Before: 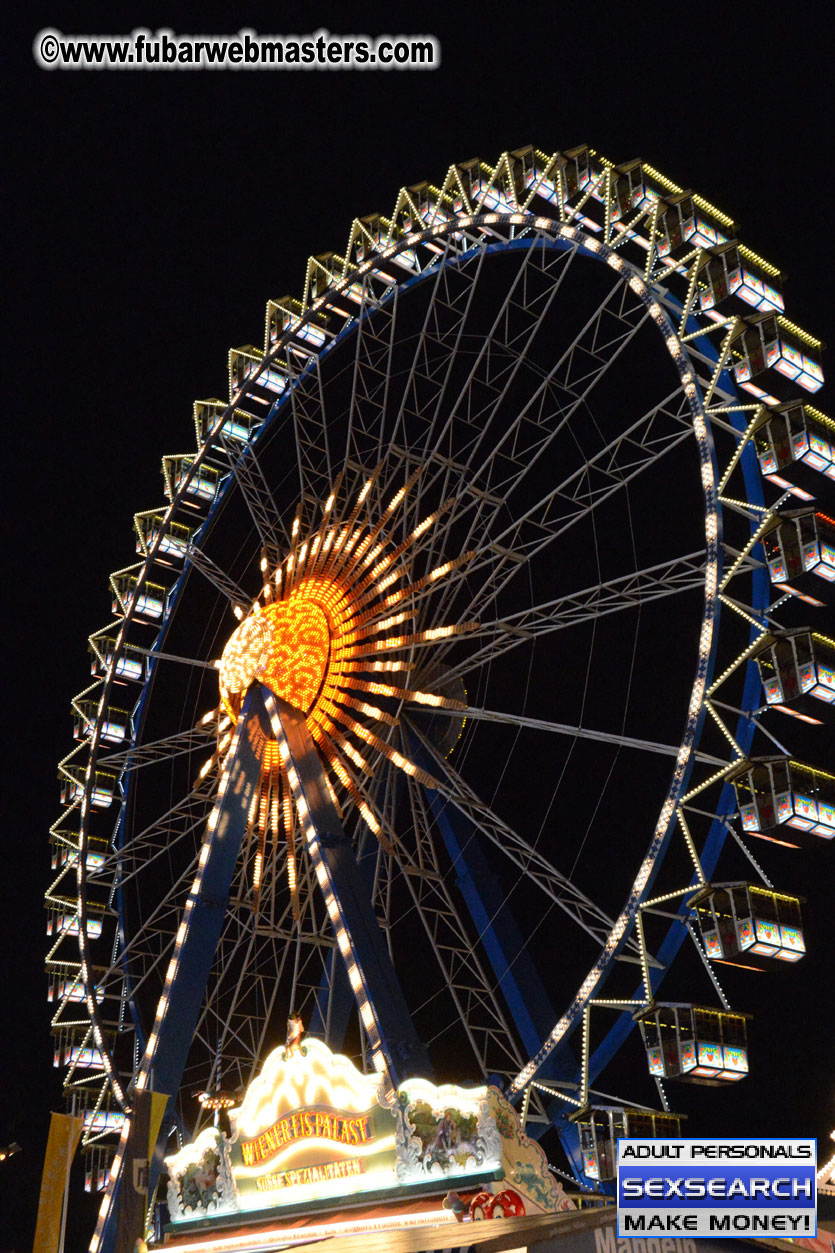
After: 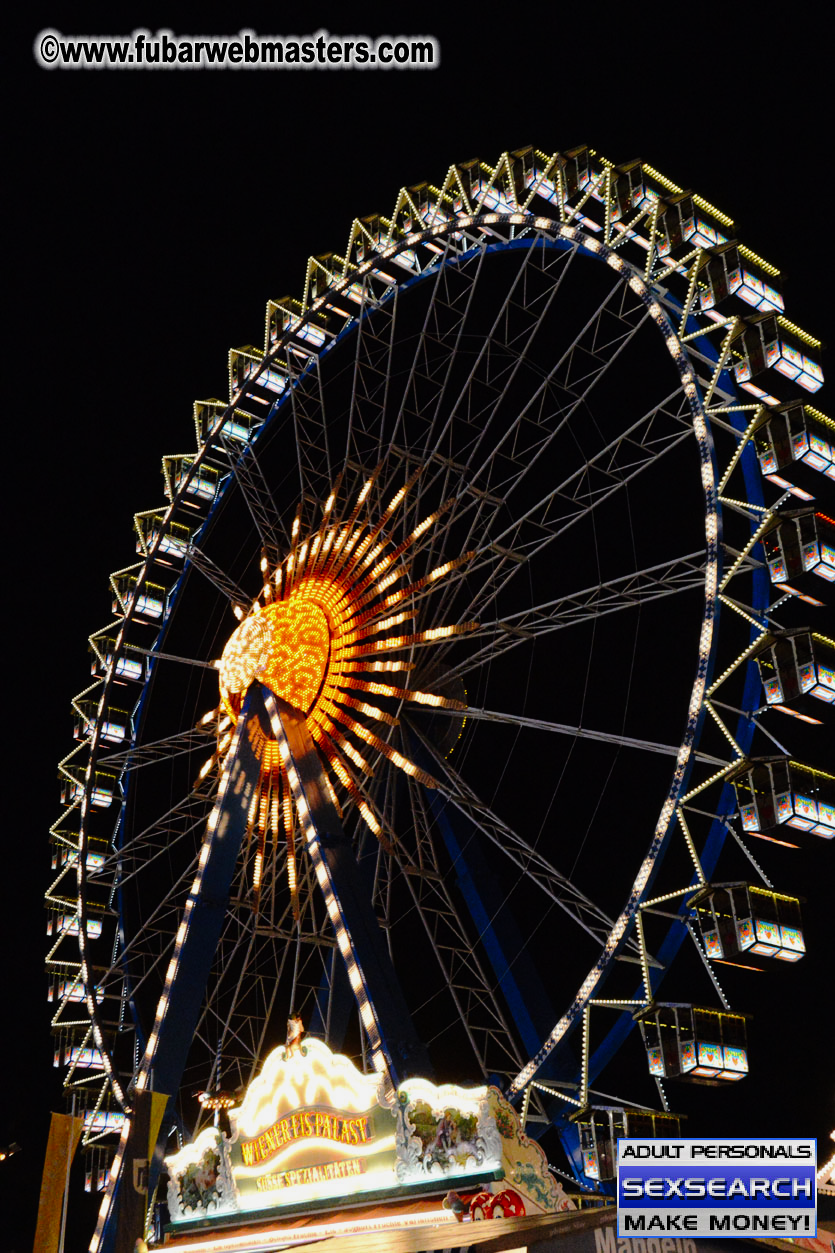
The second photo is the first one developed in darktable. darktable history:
tone curve: curves: ch0 [(0, 0) (0.181, 0.087) (0.498, 0.485) (0.78, 0.742) (0.993, 0.954)]; ch1 [(0, 0) (0.311, 0.149) (0.395, 0.349) (0.488, 0.477) (0.612, 0.641) (1, 1)]; ch2 [(0, 0) (0.5, 0.5) (0.638, 0.667) (1, 1)], preserve colors none
